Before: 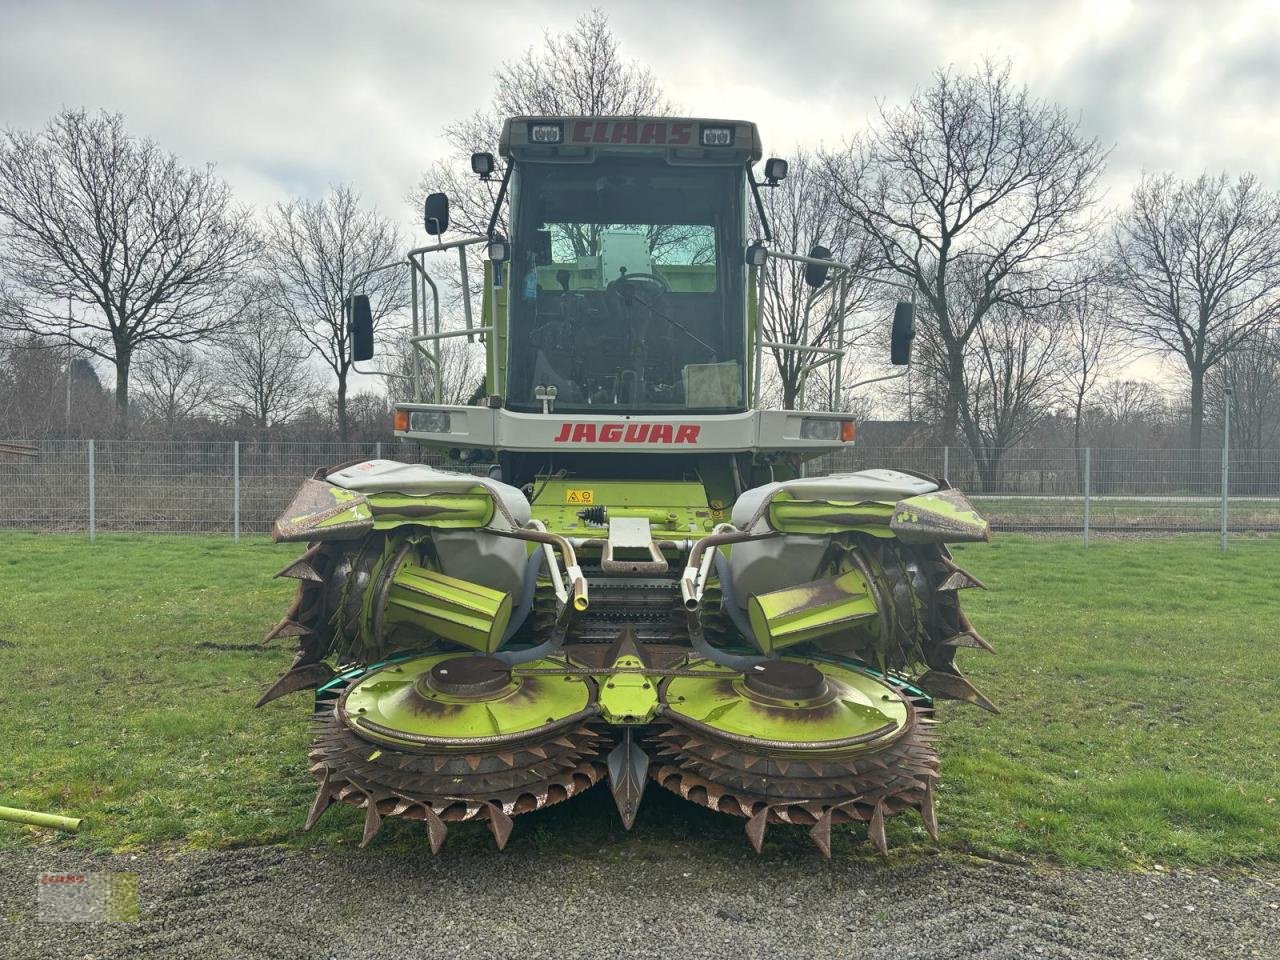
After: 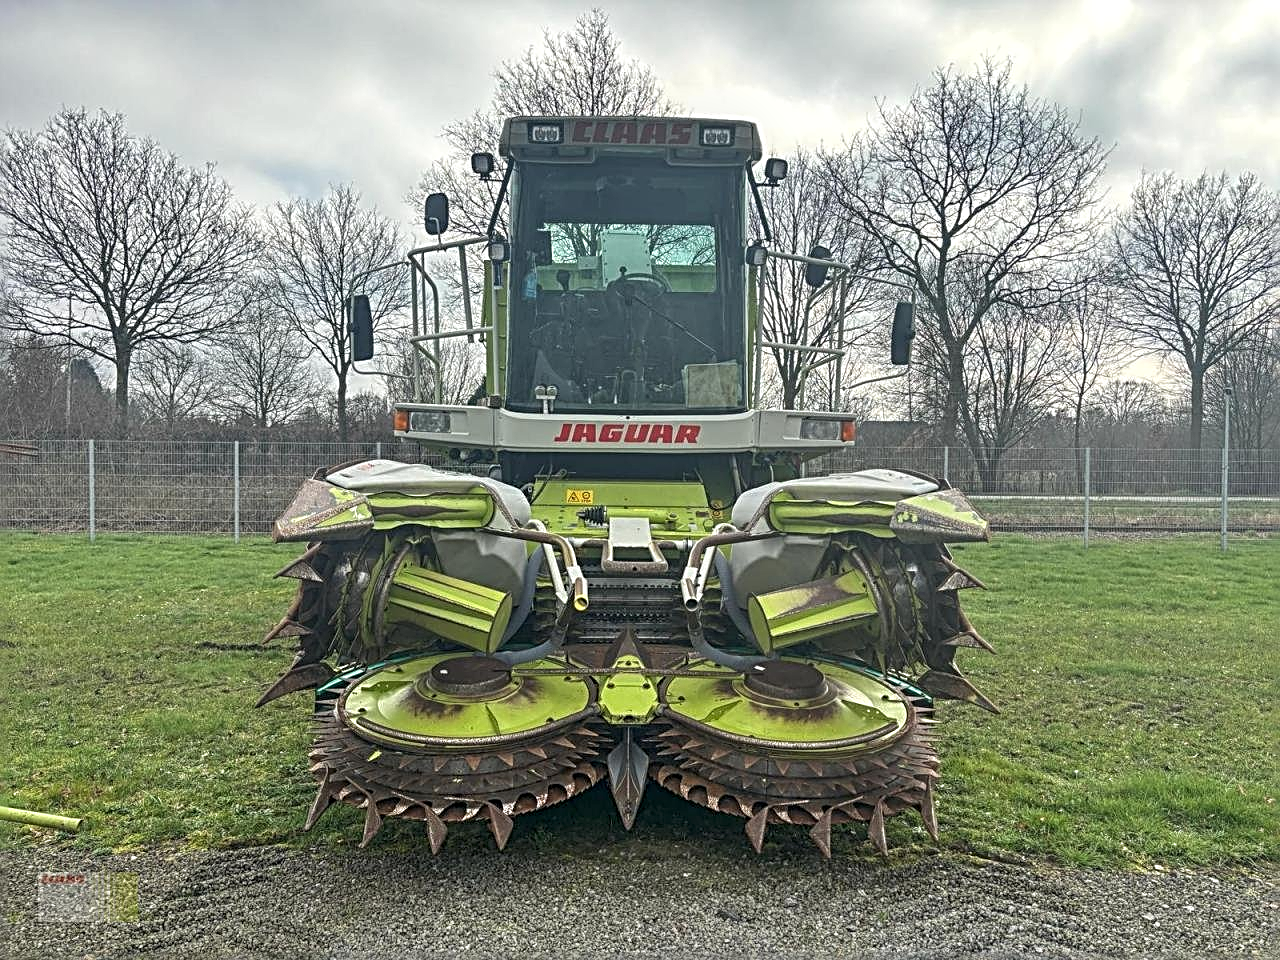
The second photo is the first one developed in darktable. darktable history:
sharpen: radius 3.025, amount 0.757
local contrast: on, module defaults
